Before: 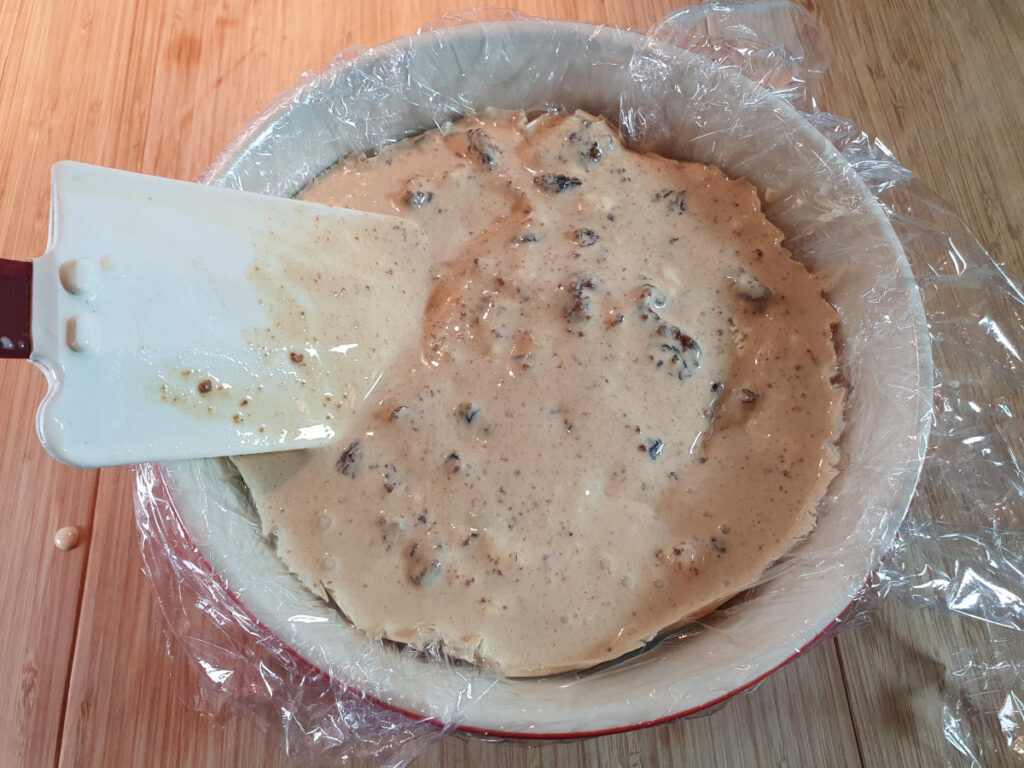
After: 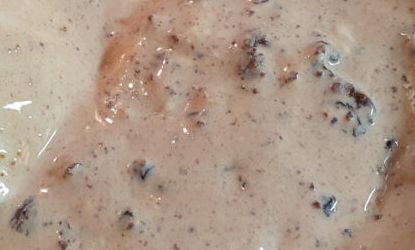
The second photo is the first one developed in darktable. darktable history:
crop: left 31.883%, top 31.742%, right 27.519%, bottom 35.704%
